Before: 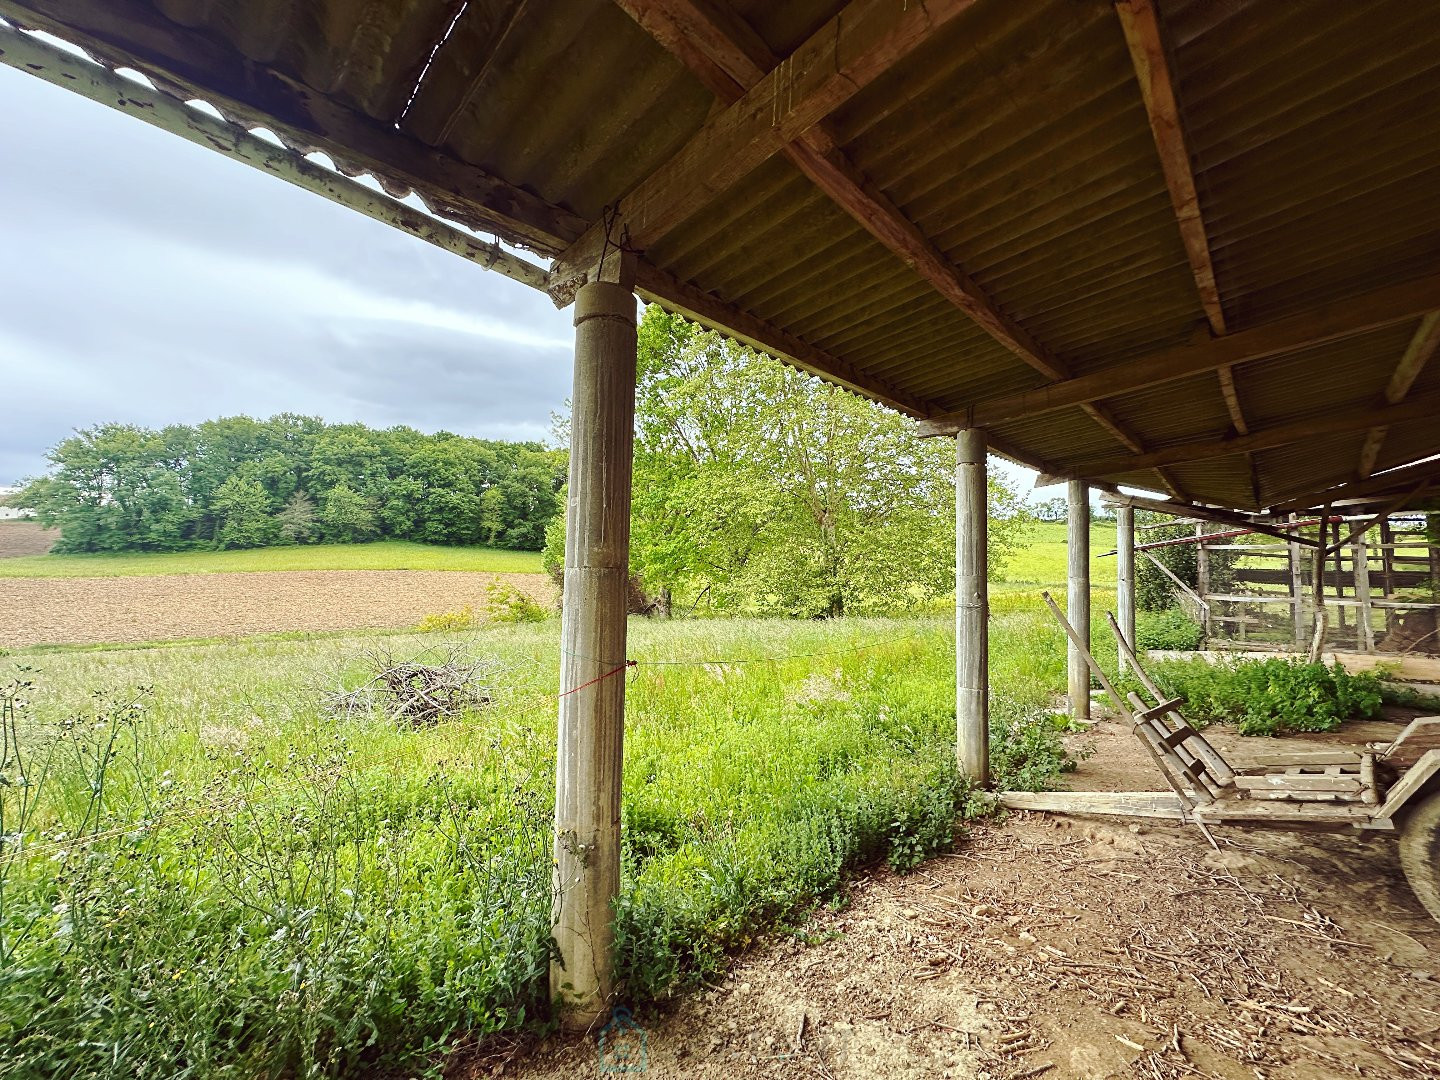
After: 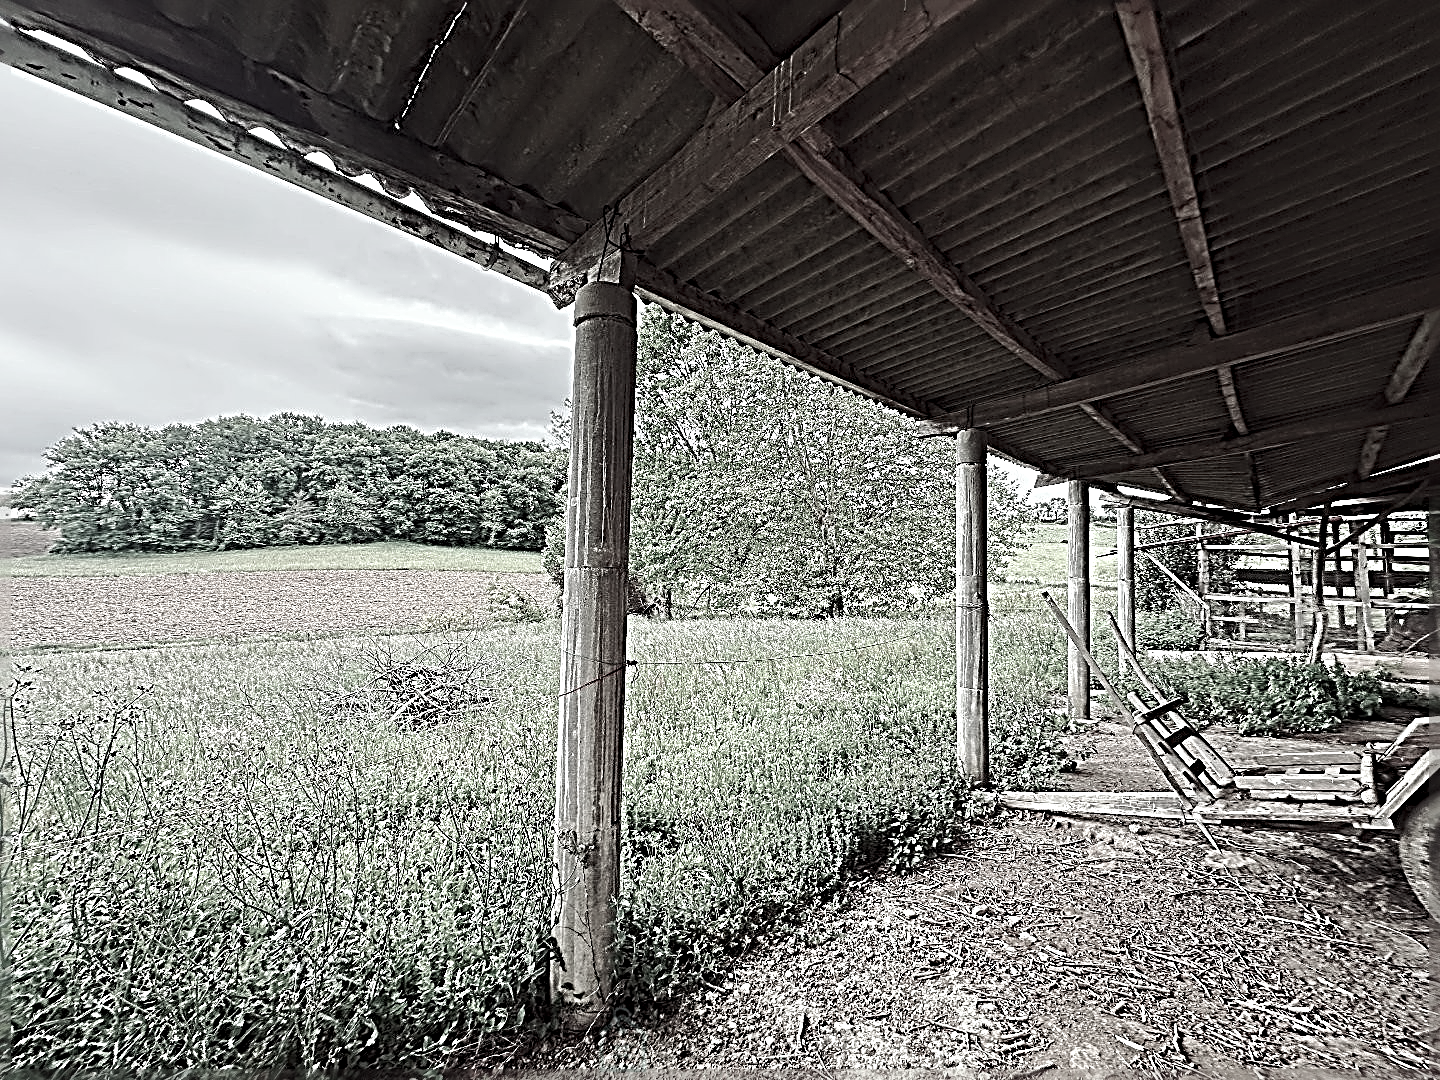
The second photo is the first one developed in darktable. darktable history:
color contrast: green-magenta contrast 0.3, blue-yellow contrast 0.15
sharpen: radius 4.001, amount 2
